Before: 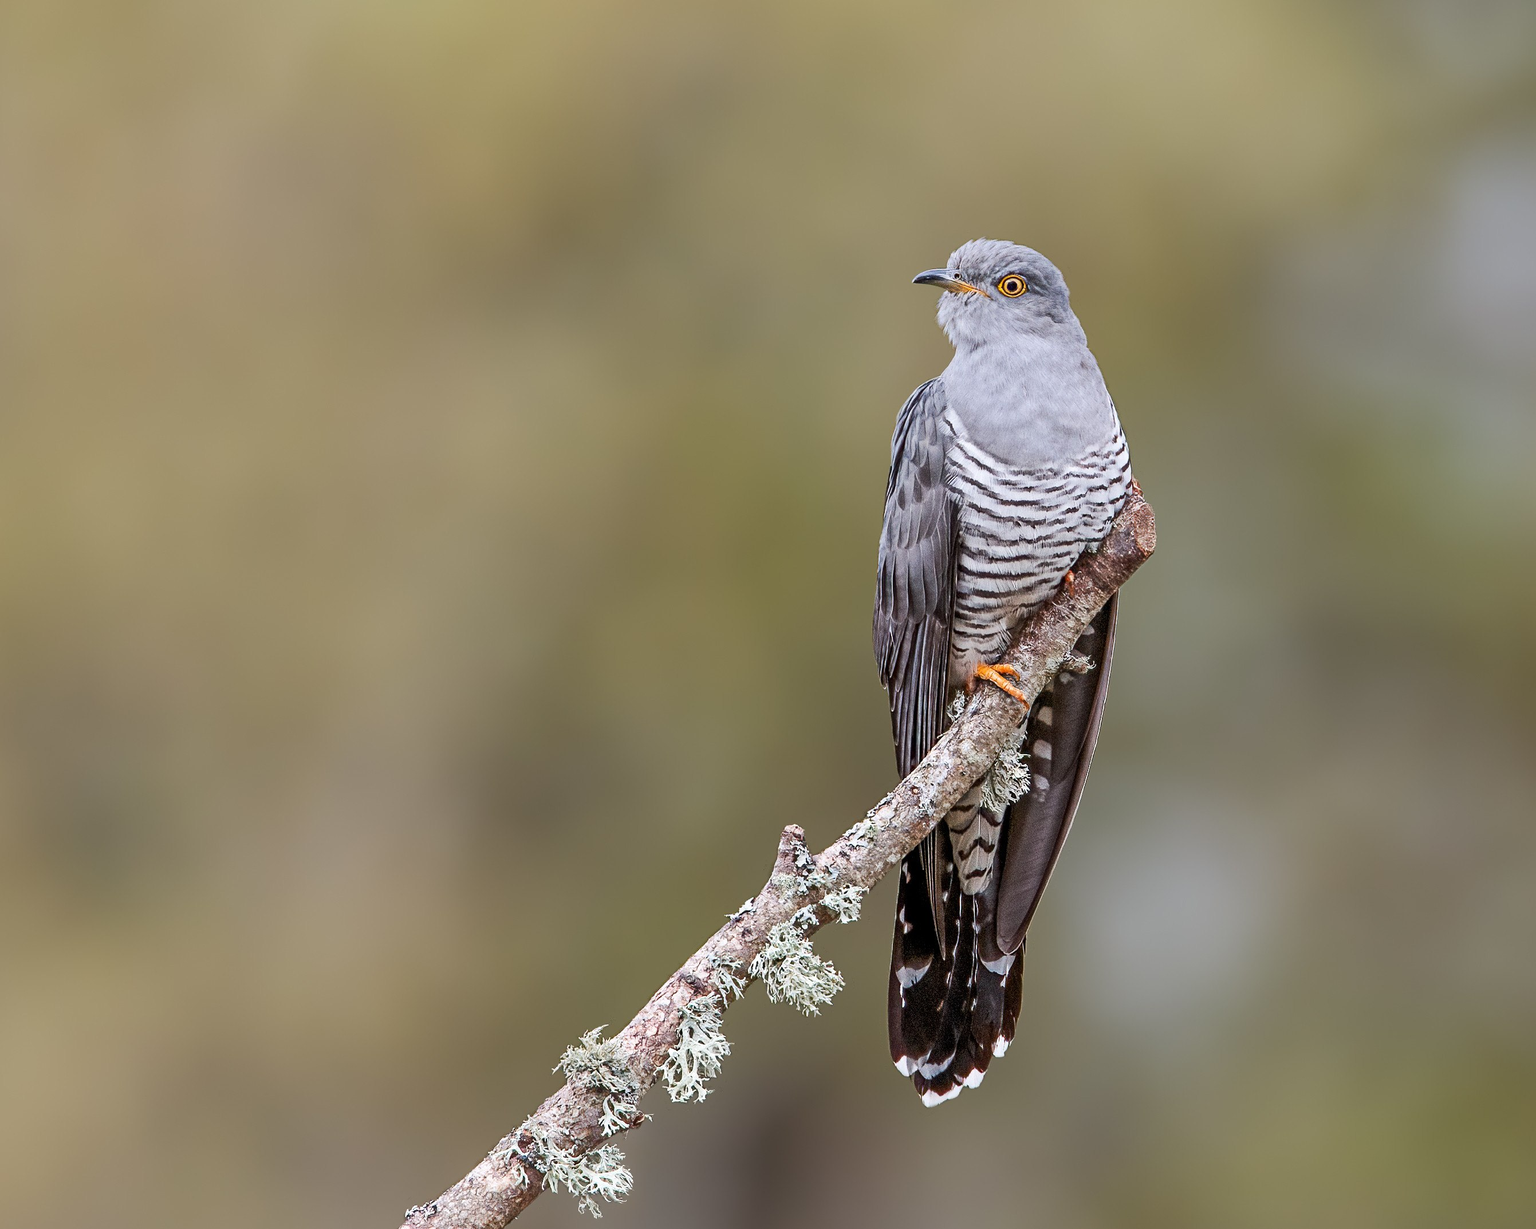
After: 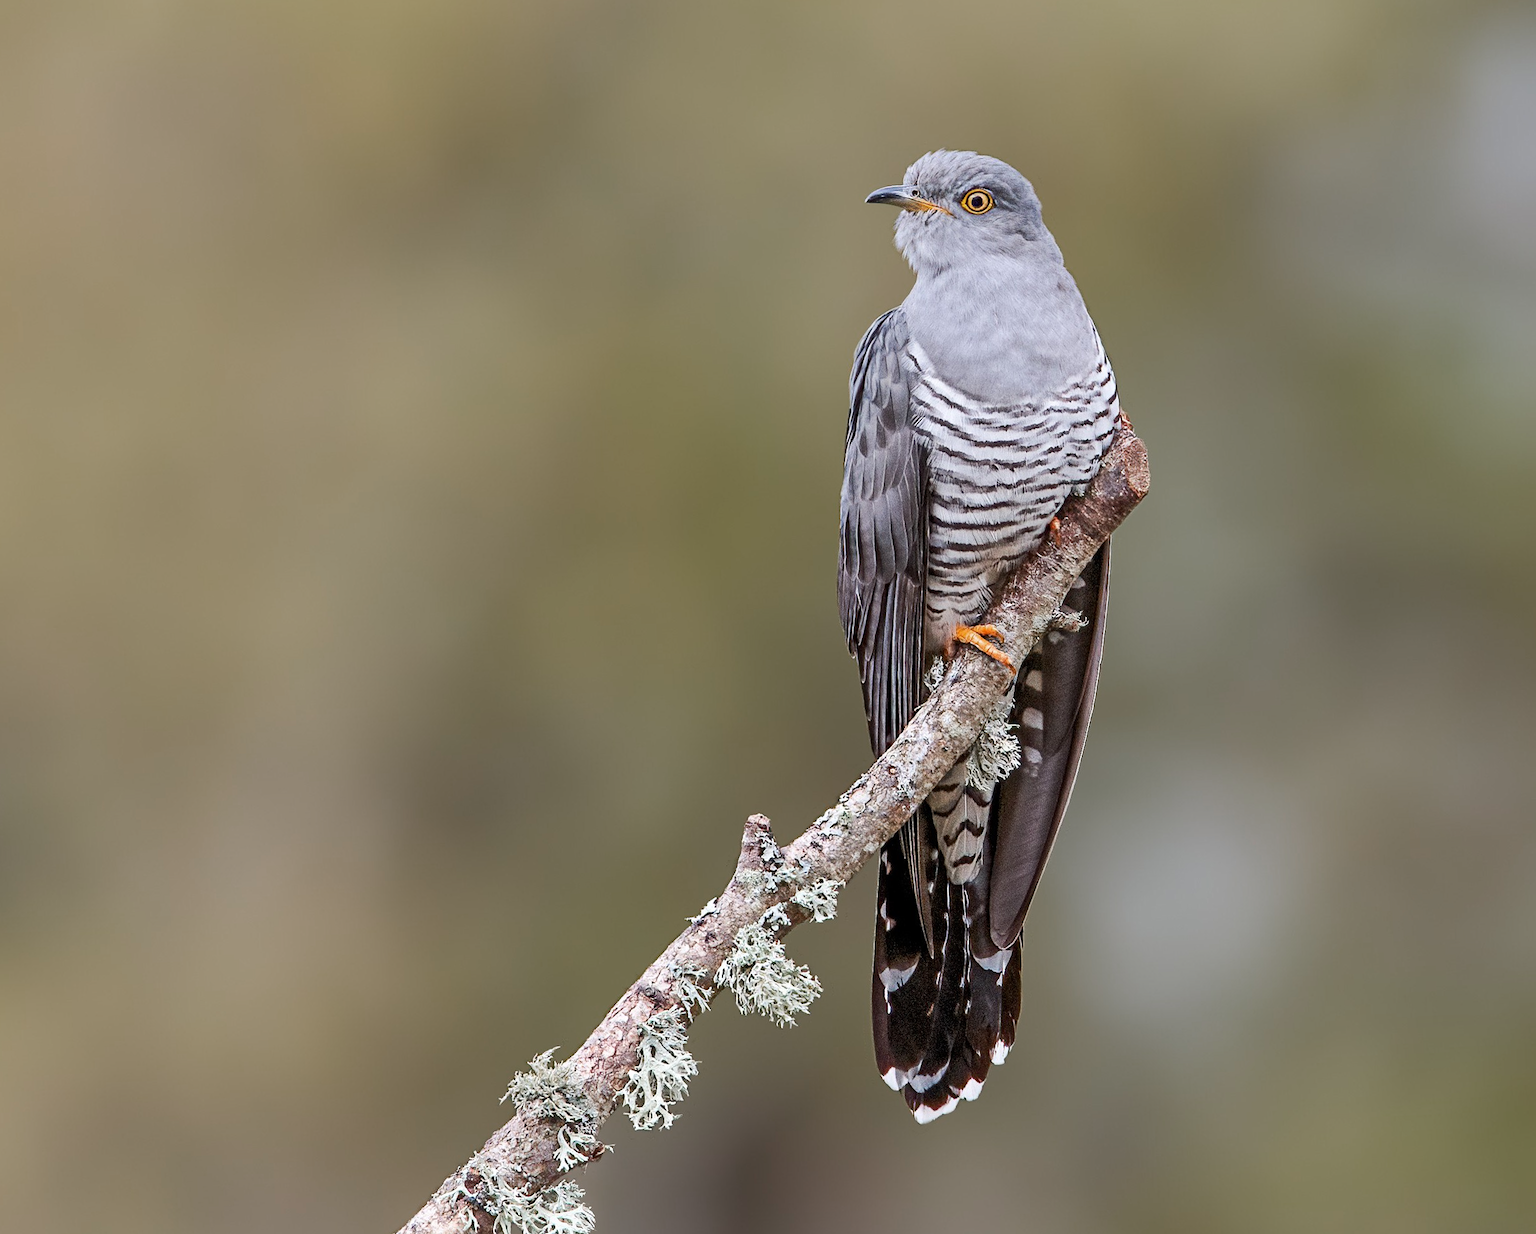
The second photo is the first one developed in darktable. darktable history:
crop and rotate: angle 2.4°, left 6.04%, top 5.672%
tone equalizer: edges refinement/feathering 500, mask exposure compensation -1.57 EV, preserve details no
color zones: curves: ch0 [(0, 0.5) (0.143, 0.5) (0.286, 0.456) (0.429, 0.5) (0.571, 0.5) (0.714, 0.5) (0.857, 0.5) (1, 0.5)]; ch1 [(0, 0.5) (0.143, 0.5) (0.286, 0.422) (0.429, 0.5) (0.571, 0.5) (0.714, 0.5) (0.857, 0.5) (1, 0.5)]
